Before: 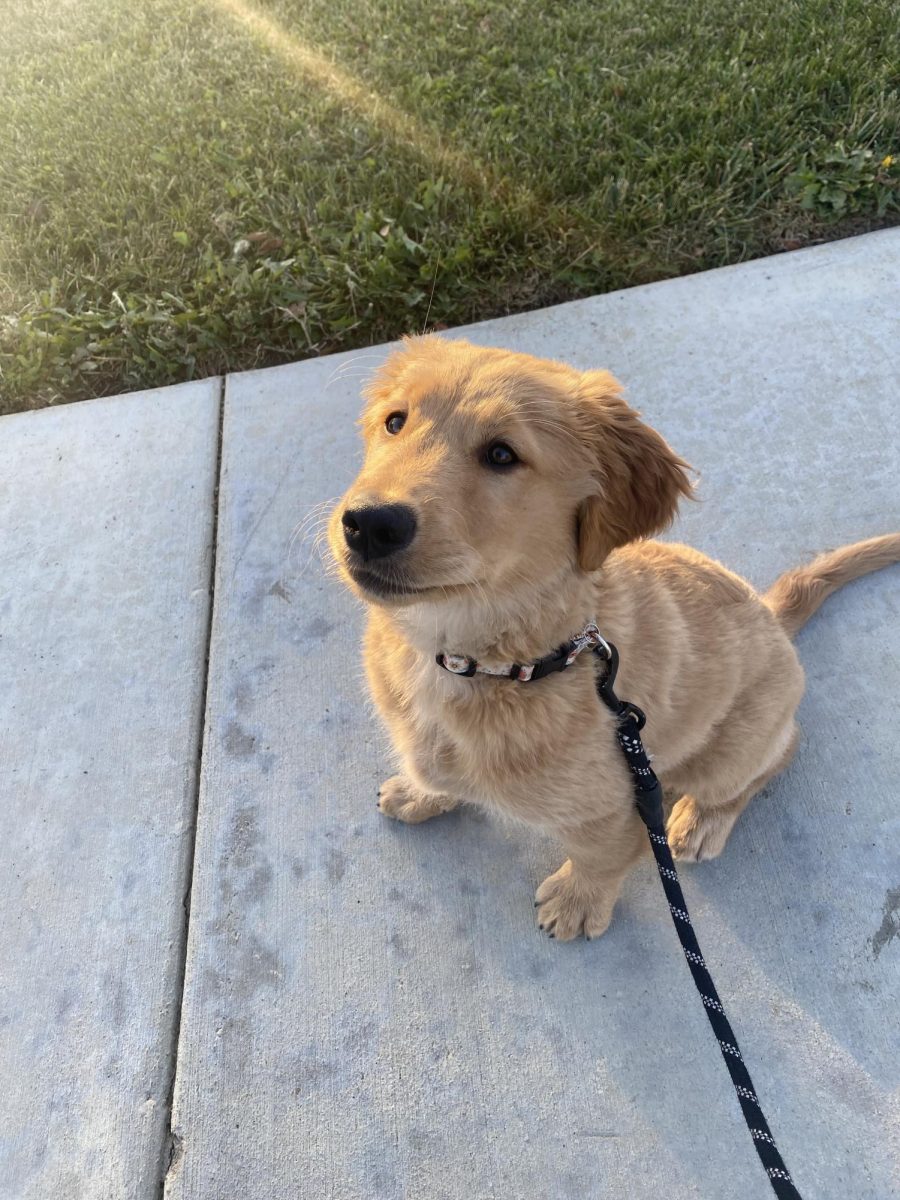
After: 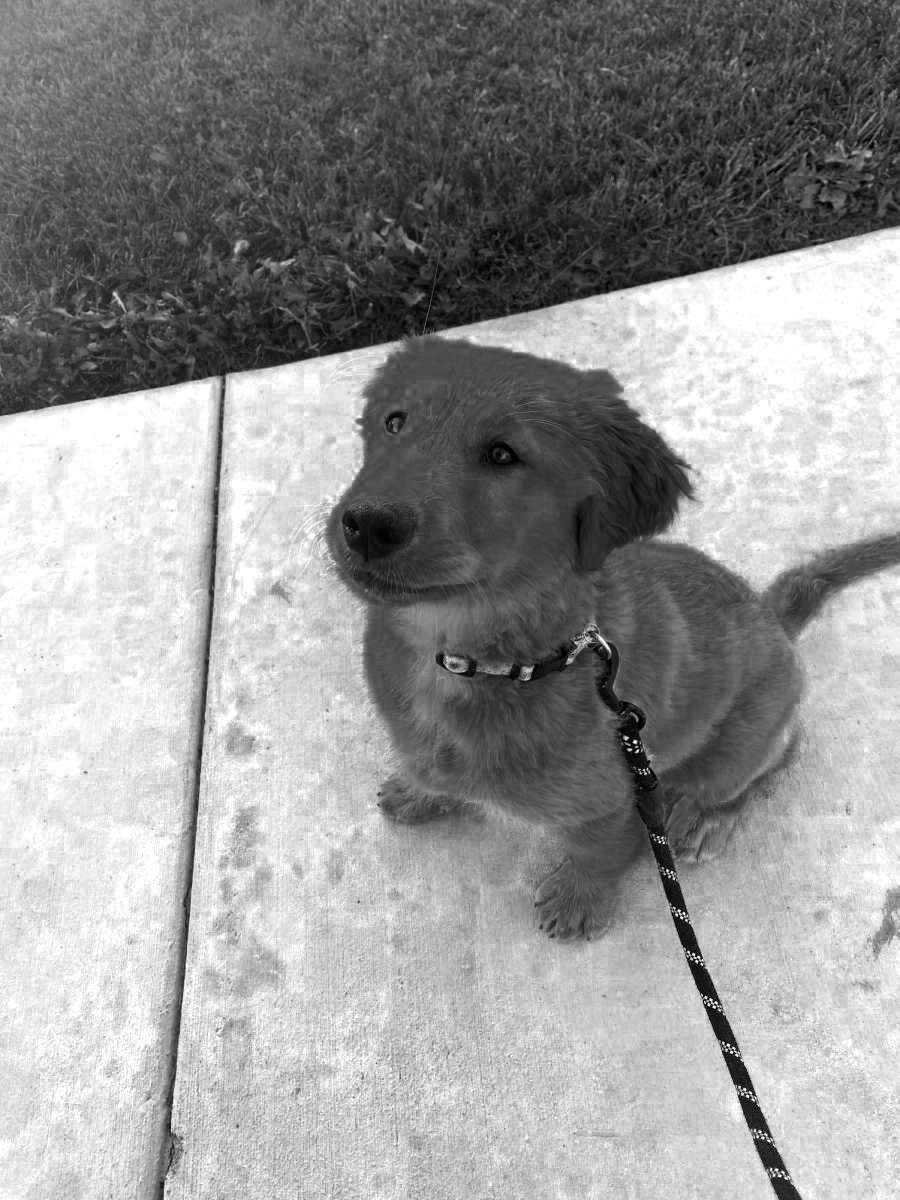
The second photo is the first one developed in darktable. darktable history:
color zones: curves: ch0 [(0, 0.554) (0.146, 0.662) (0.293, 0.86) (0.503, 0.774) (0.637, 0.106) (0.74, 0.072) (0.866, 0.488) (0.998, 0.569)]; ch1 [(0, 0) (0.143, 0) (0.286, 0) (0.429, 0) (0.571, 0) (0.714, 0) (0.857, 0)]
exposure: black level correction 0.001, exposure 0.017 EV, compensate highlight preservation false
color balance rgb: shadows lift › chroma 3.161%, shadows lift › hue 278.68°, highlights gain › chroma 2.066%, highlights gain › hue 46.36°, linear chroma grading › global chroma 25.486%, perceptual saturation grading › global saturation 34.682%, perceptual saturation grading › highlights -24.775%, perceptual saturation grading › shadows 49.481%, hue shift 177.14°, global vibrance 49.561%, contrast 0.29%
